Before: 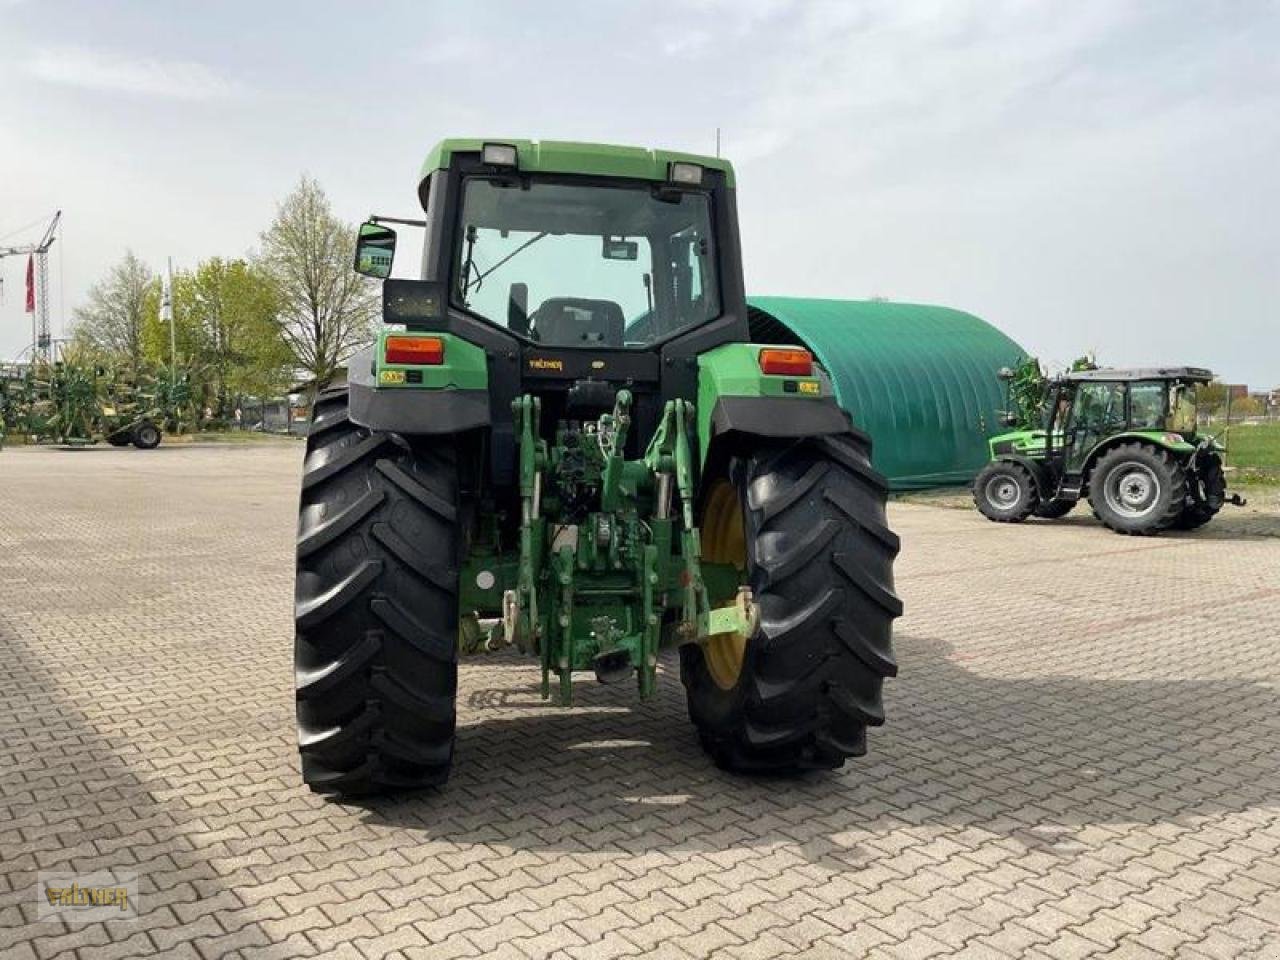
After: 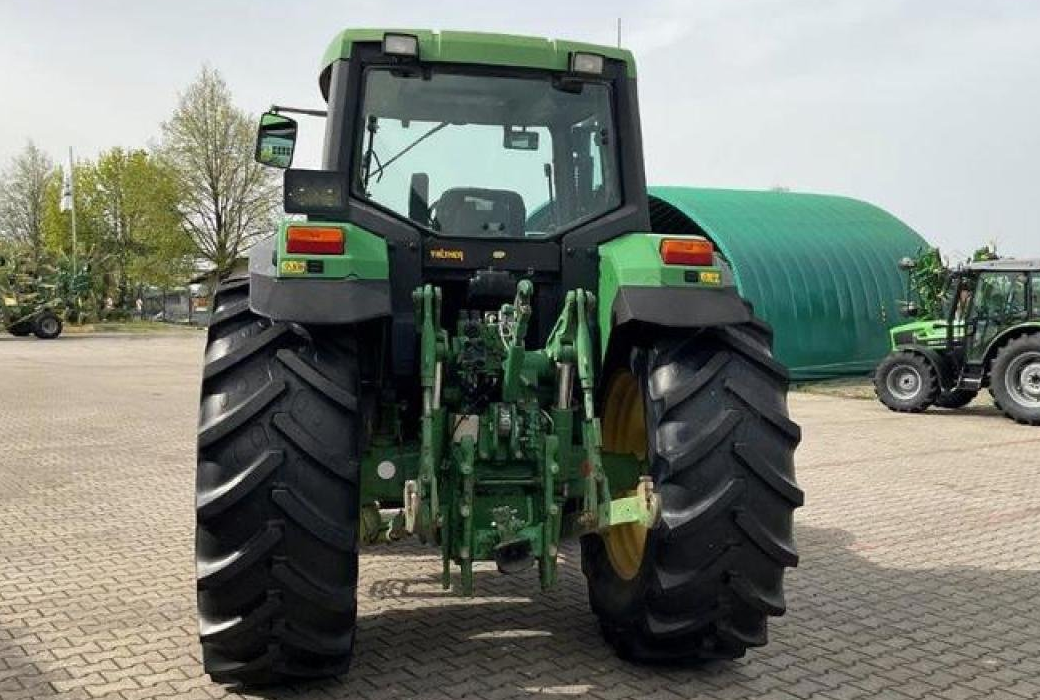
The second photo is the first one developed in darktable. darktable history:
crop: left 7.806%, top 11.536%, right 9.946%, bottom 15.455%
